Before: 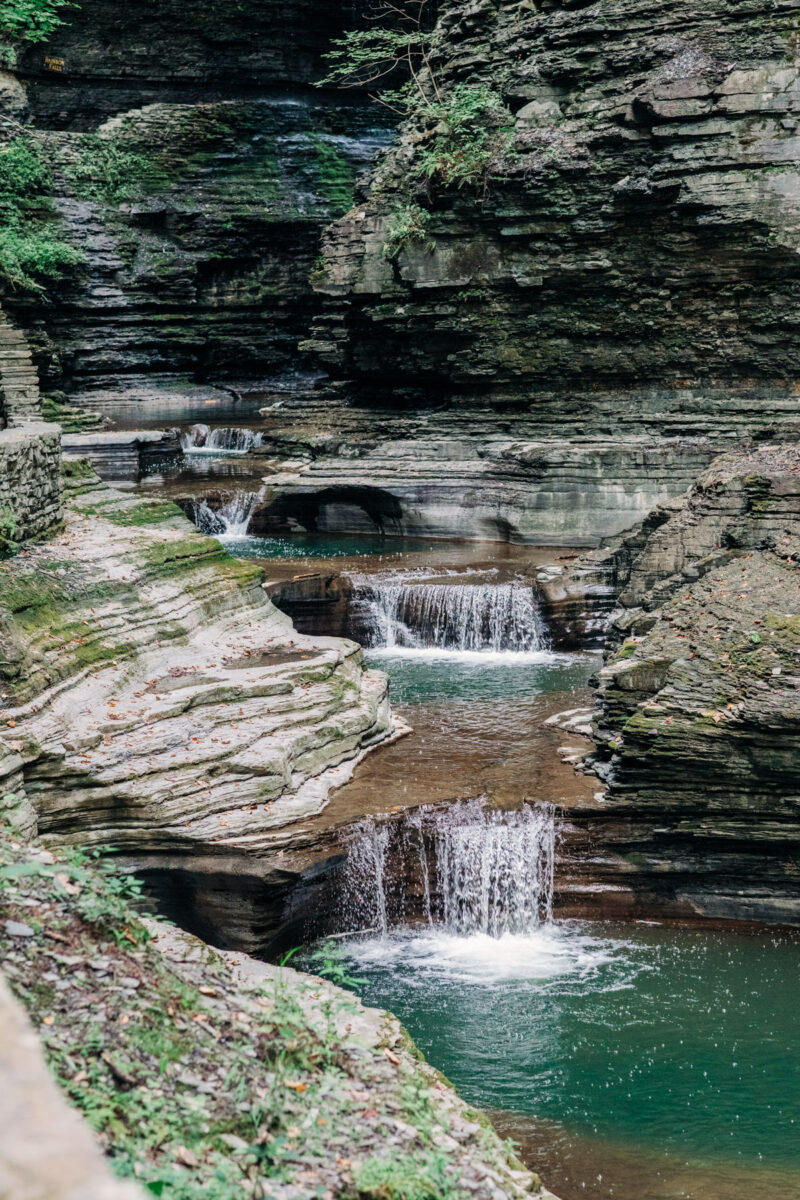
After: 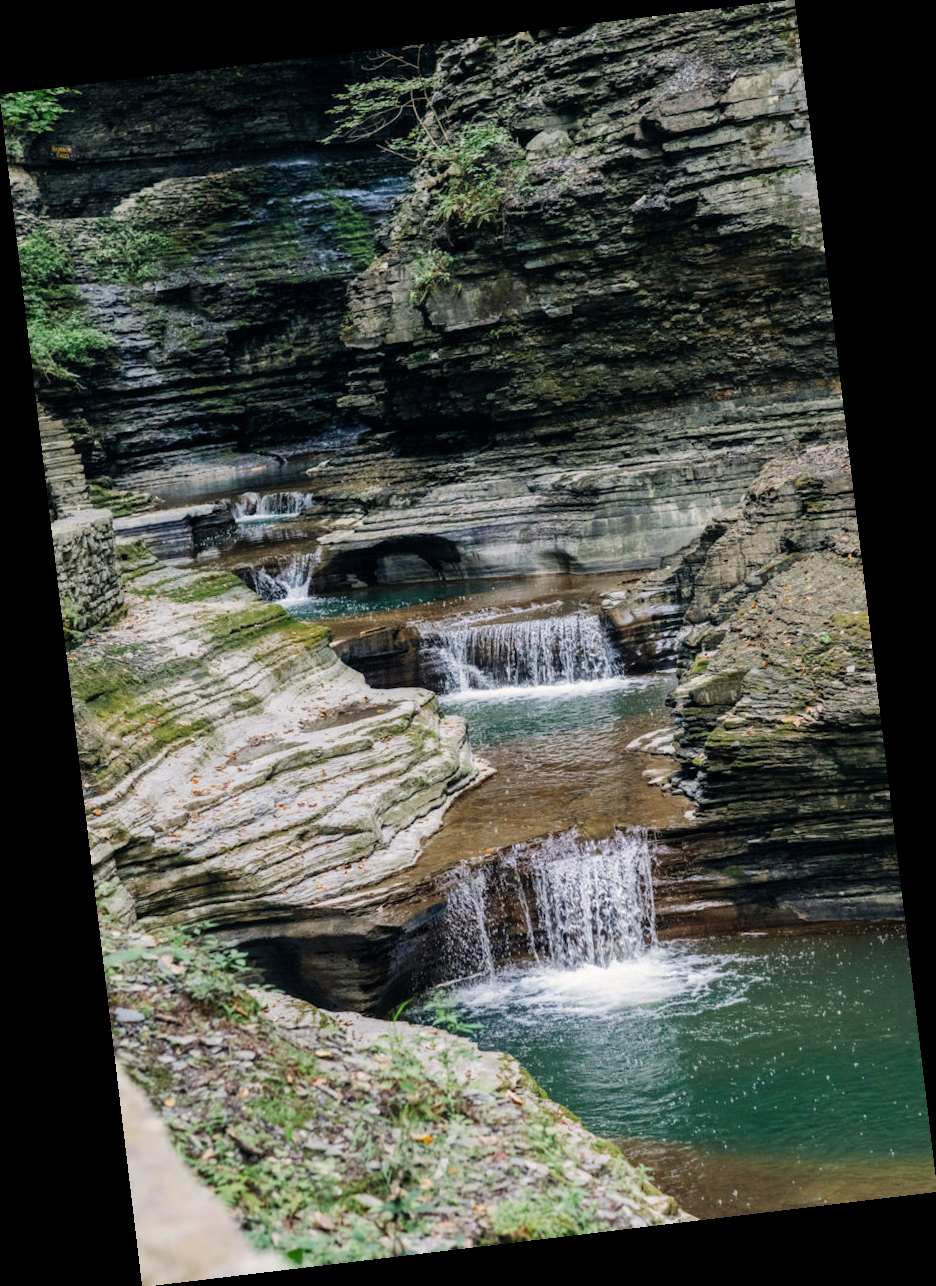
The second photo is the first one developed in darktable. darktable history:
color contrast: green-magenta contrast 0.85, blue-yellow contrast 1.25, unbound 0
rotate and perspective: rotation -6.83°, automatic cropping off
